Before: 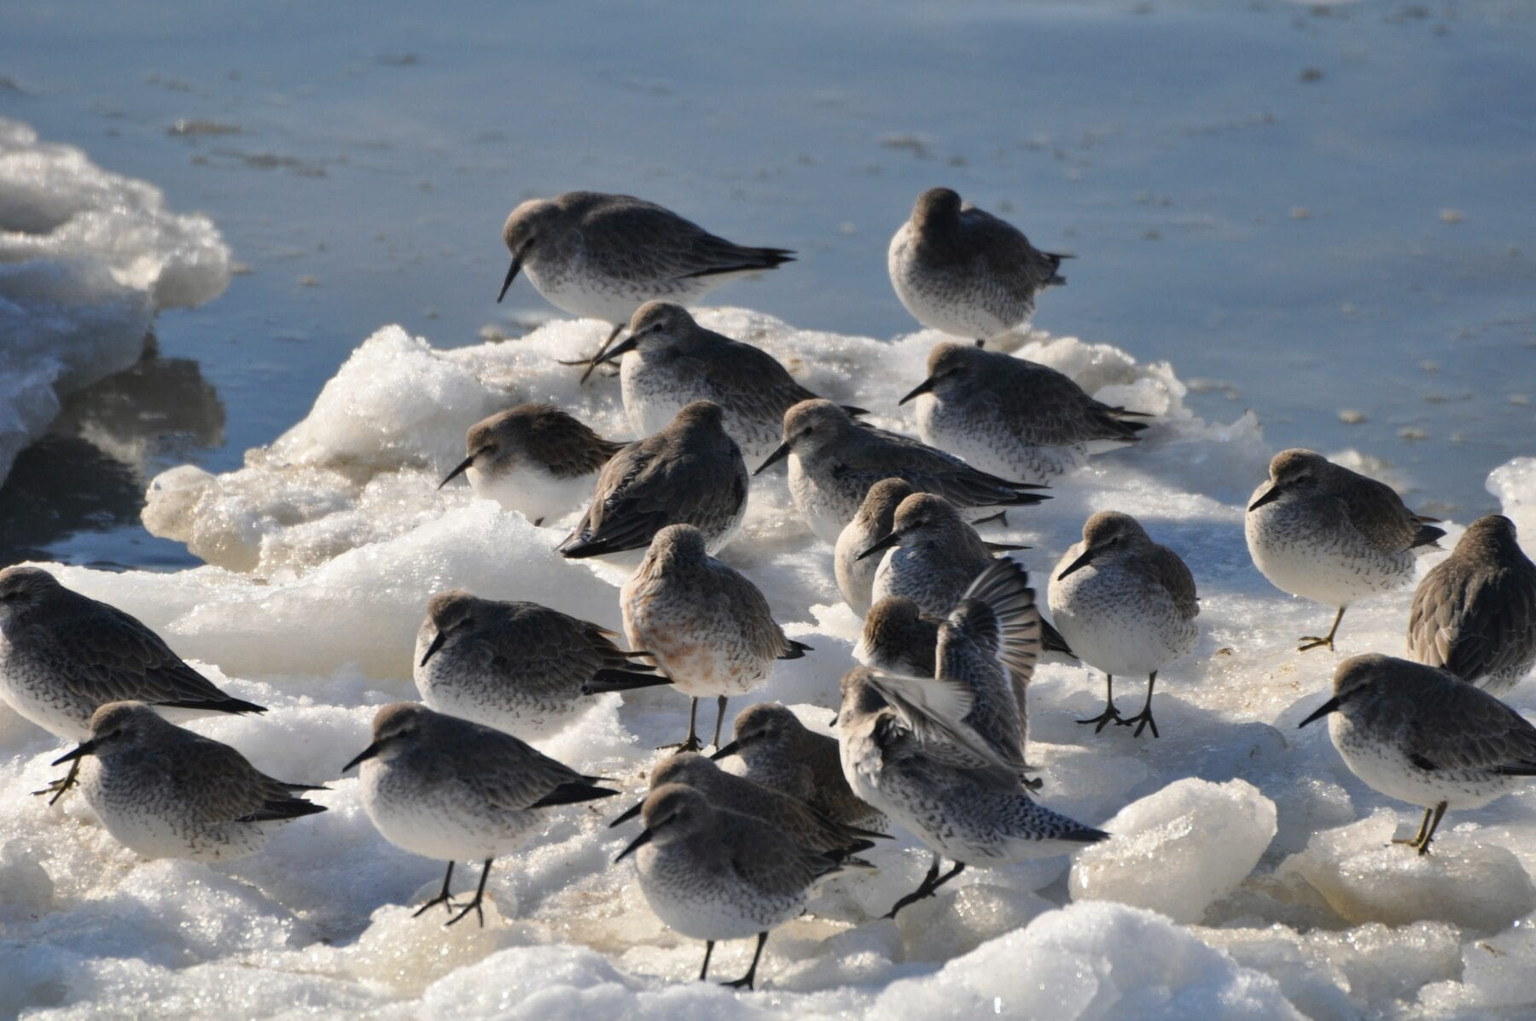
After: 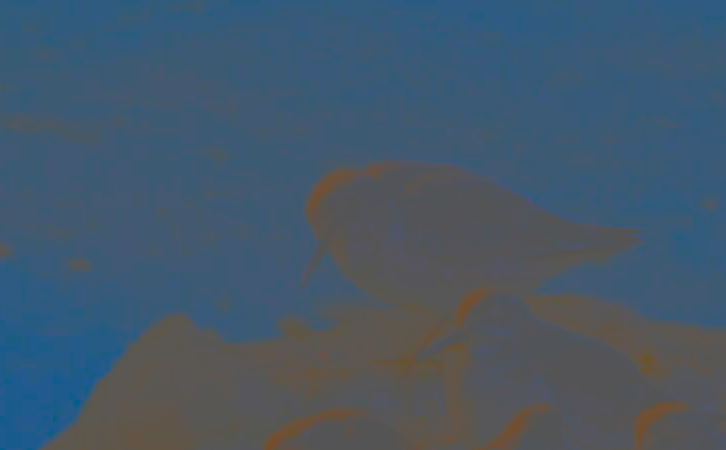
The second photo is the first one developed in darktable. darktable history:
local contrast: on, module defaults
contrast brightness saturation: contrast -0.988, brightness -0.167, saturation 0.737
crop: left 15.726%, top 5.424%, right 43.934%, bottom 56.911%
filmic rgb: black relative exposure -7.65 EV, white relative exposure 4.56 EV, hardness 3.61, add noise in highlights 0.001, color science v3 (2019), use custom middle-gray values true, contrast in highlights soft
tone curve: curves: ch0 [(0, 0) (0.003, 0.008) (0.011, 0.008) (0.025, 0.011) (0.044, 0.017) (0.069, 0.029) (0.1, 0.045) (0.136, 0.067) (0.177, 0.103) (0.224, 0.151) (0.277, 0.21) (0.335, 0.285) (0.399, 0.37) (0.468, 0.462) (0.543, 0.568) (0.623, 0.679) (0.709, 0.79) (0.801, 0.876) (0.898, 0.936) (1, 1)], color space Lab, independent channels, preserve colors none
